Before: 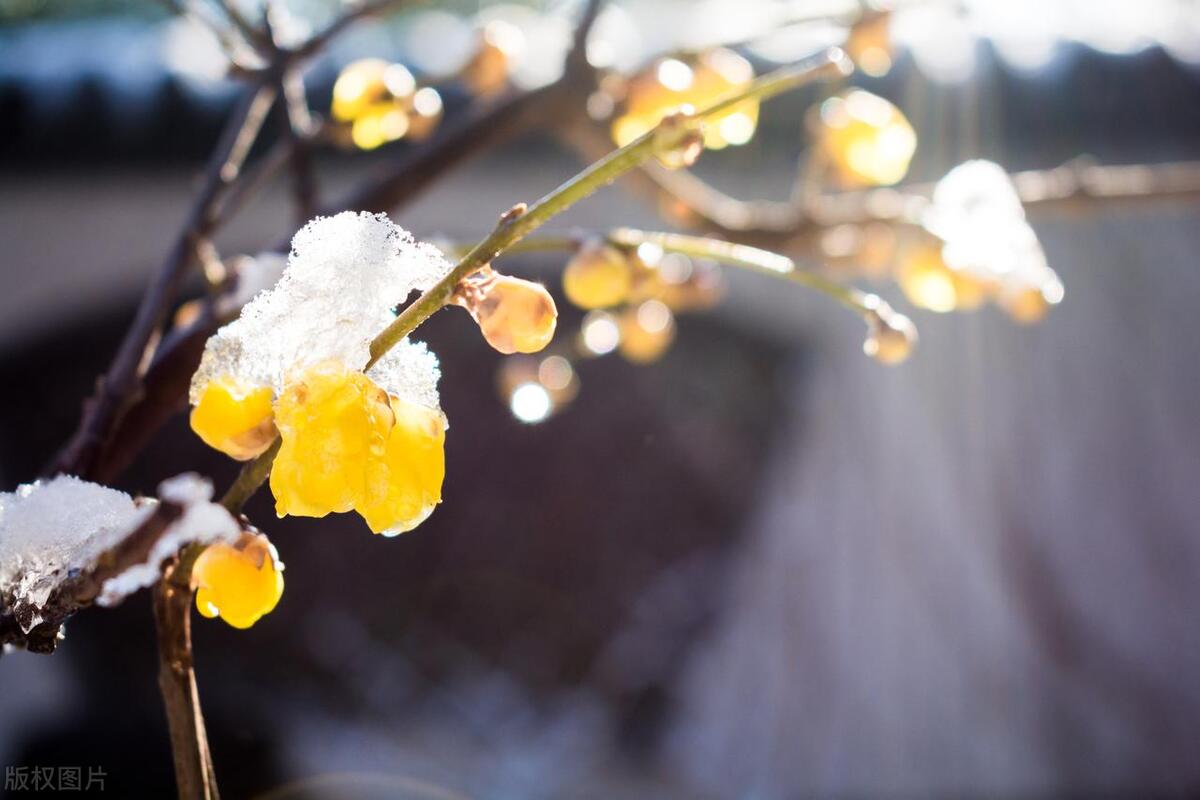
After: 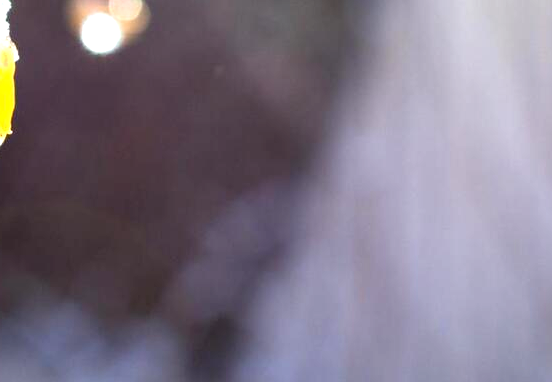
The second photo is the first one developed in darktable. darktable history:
exposure: exposure 0.789 EV, compensate highlight preservation false
crop: left 35.849%, top 46.192%, right 18.085%, bottom 5.943%
